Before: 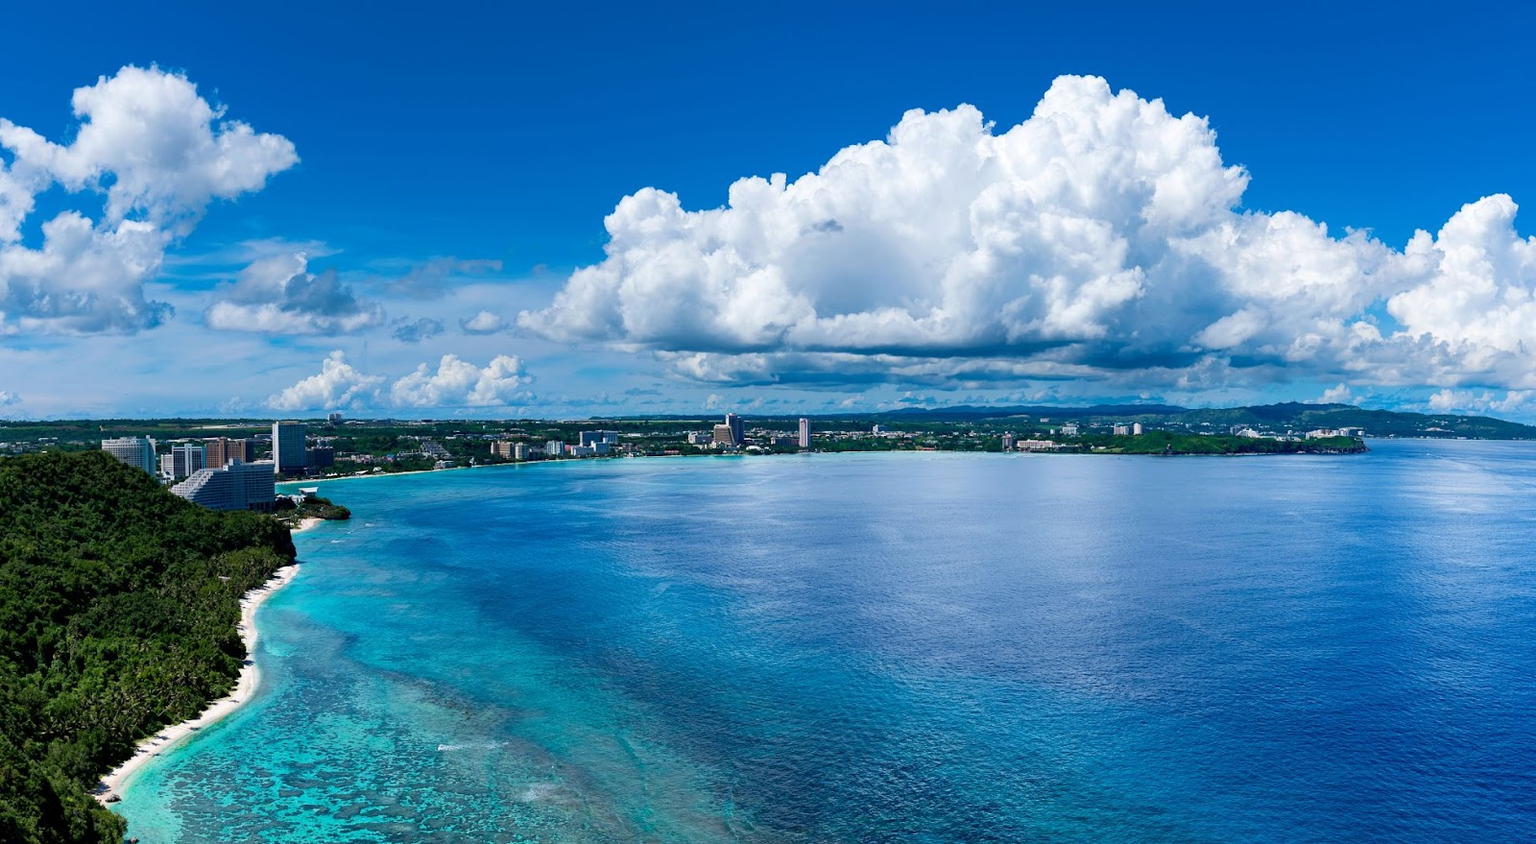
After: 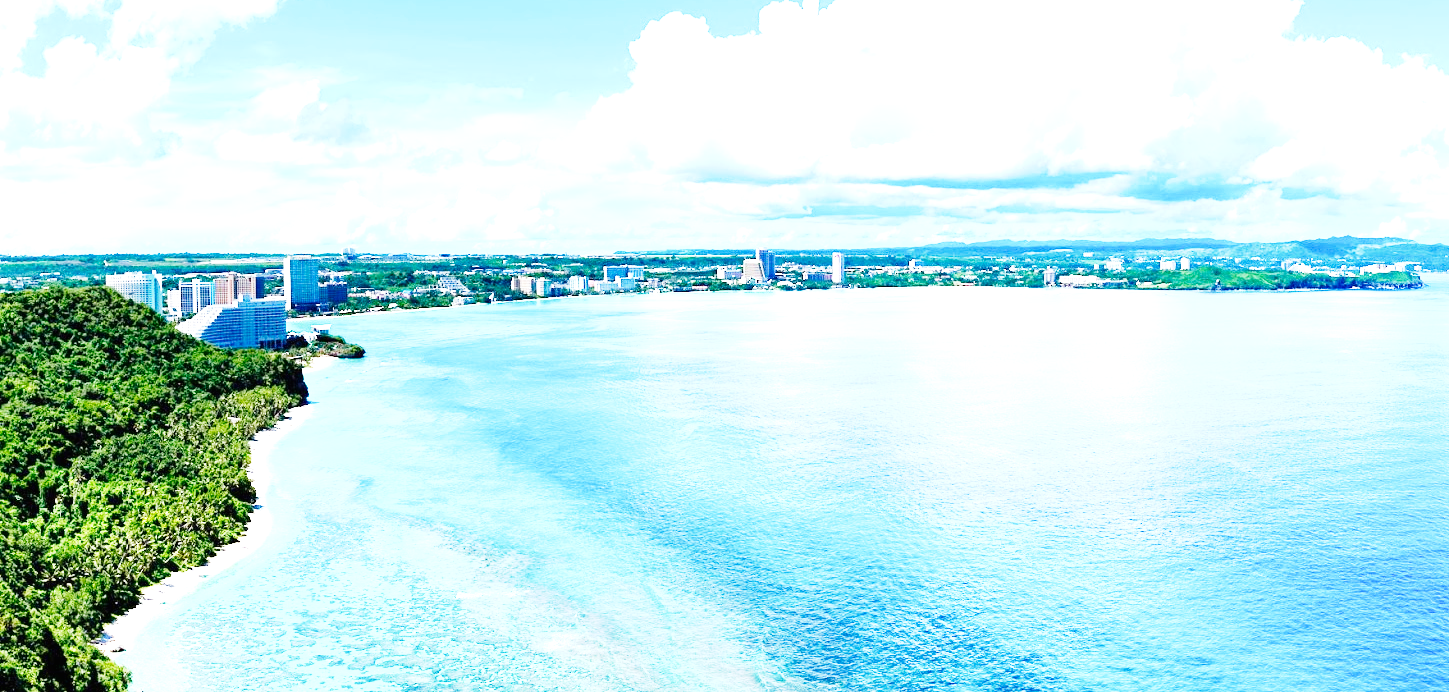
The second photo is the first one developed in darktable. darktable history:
exposure: exposure 2 EV, compensate exposure bias true, compensate highlight preservation false
base curve: curves: ch0 [(0, 0) (0, 0.001) (0.001, 0.001) (0.004, 0.002) (0.007, 0.004) (0.015, 0.013) (0.033, 0.045) (0.052, 0.096) (0.075, 0.17) (0.099, 0.241) (0.163, 0.42) (0.219, 0.55) (0.259, 0.616) (0.327, 0.722) (0.365, 0.765) (0.522, 0.873) (0.547, 0.881) (0.689, 0.919) (0.826, 0.952) (1, 1)], preserve colors none
contrast equalizer: y [[0.5, 0.5, 0.478, 0.5, 0.5, 0.5], [0.5 ×6], [0.5 ×6], [0 ×6], [0 ×6]]
crop: top 20.916%, right 9.437%, bottom 0.316%
